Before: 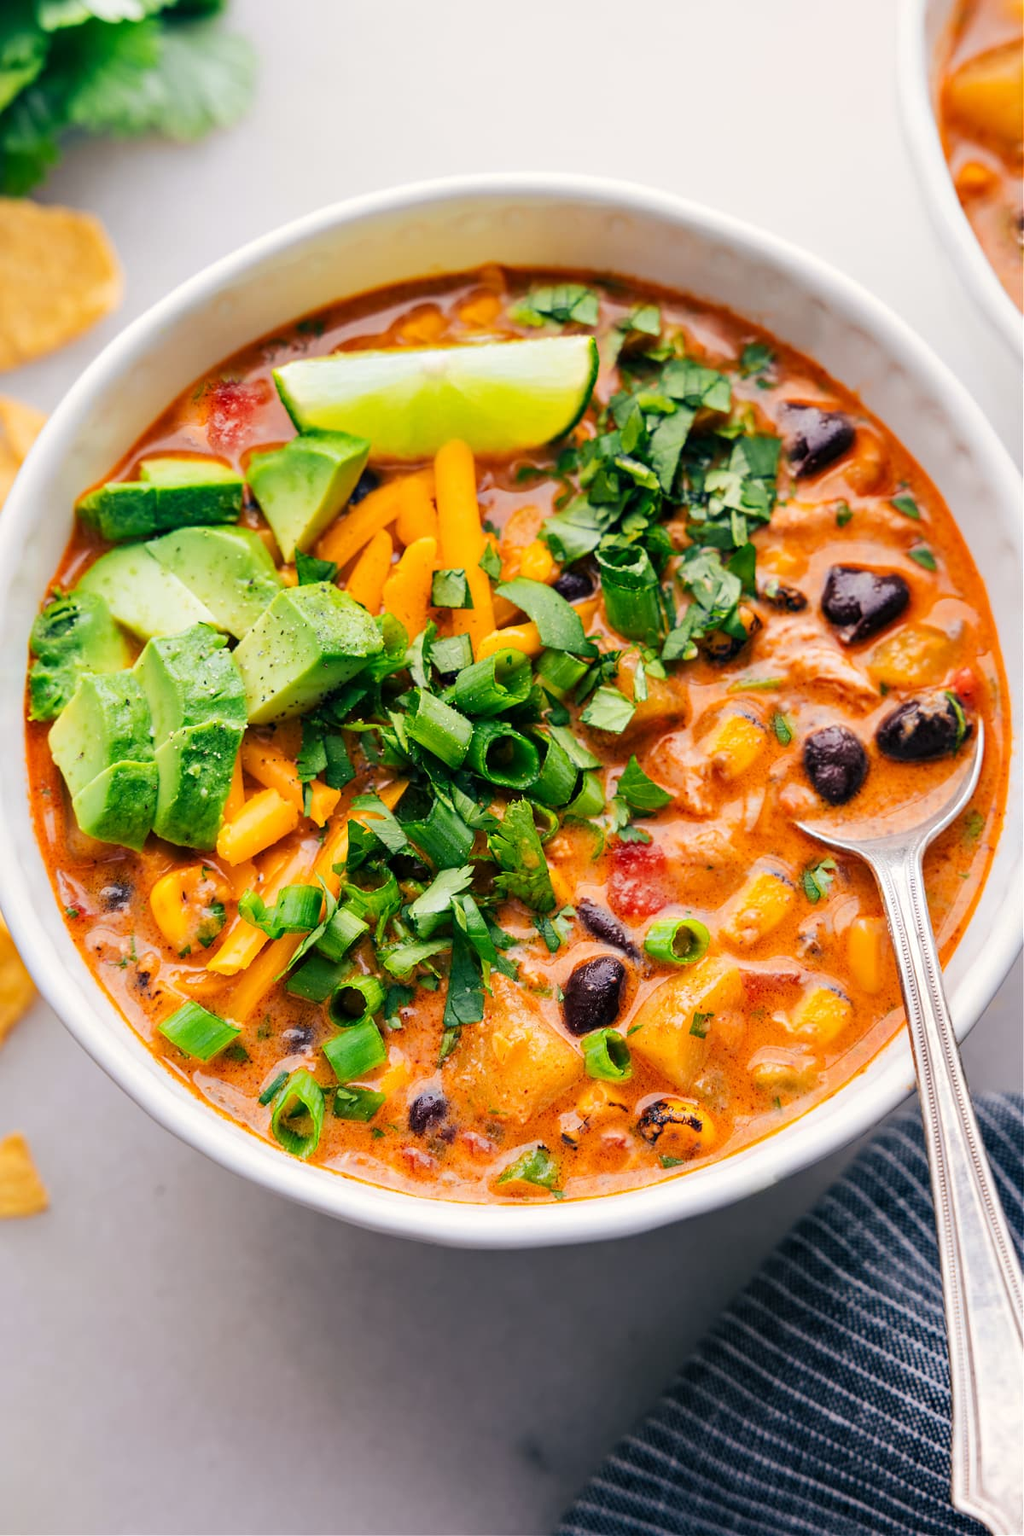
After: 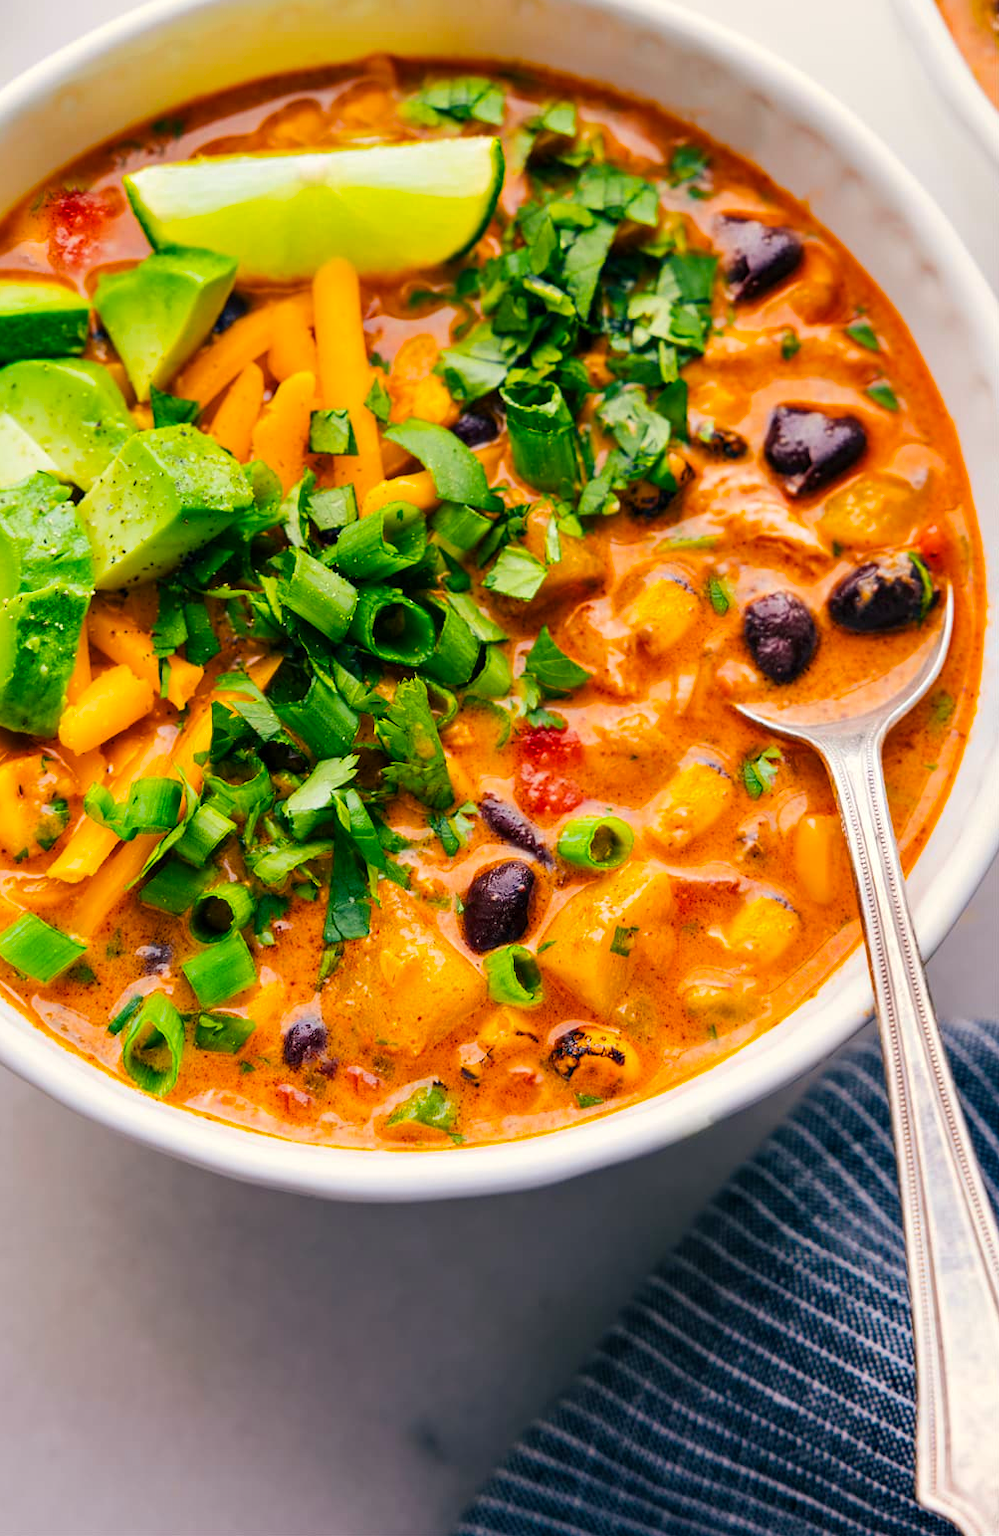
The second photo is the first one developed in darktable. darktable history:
color balance rgb: linear chroma grading › global chroma 10%, perceptual saturation grading › global saturation 30%, global vibrance 10%
color correction: highlights b* 3
crop: left 16.315%, top 14.246%
